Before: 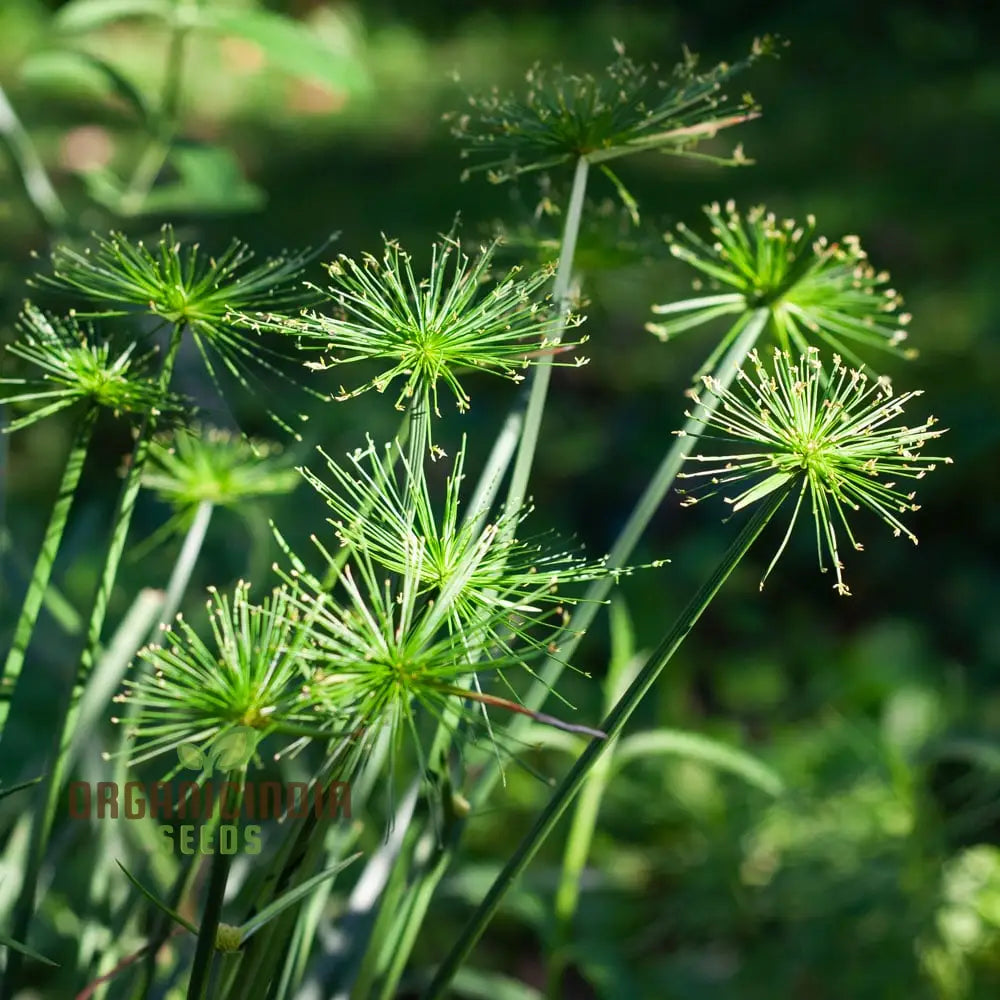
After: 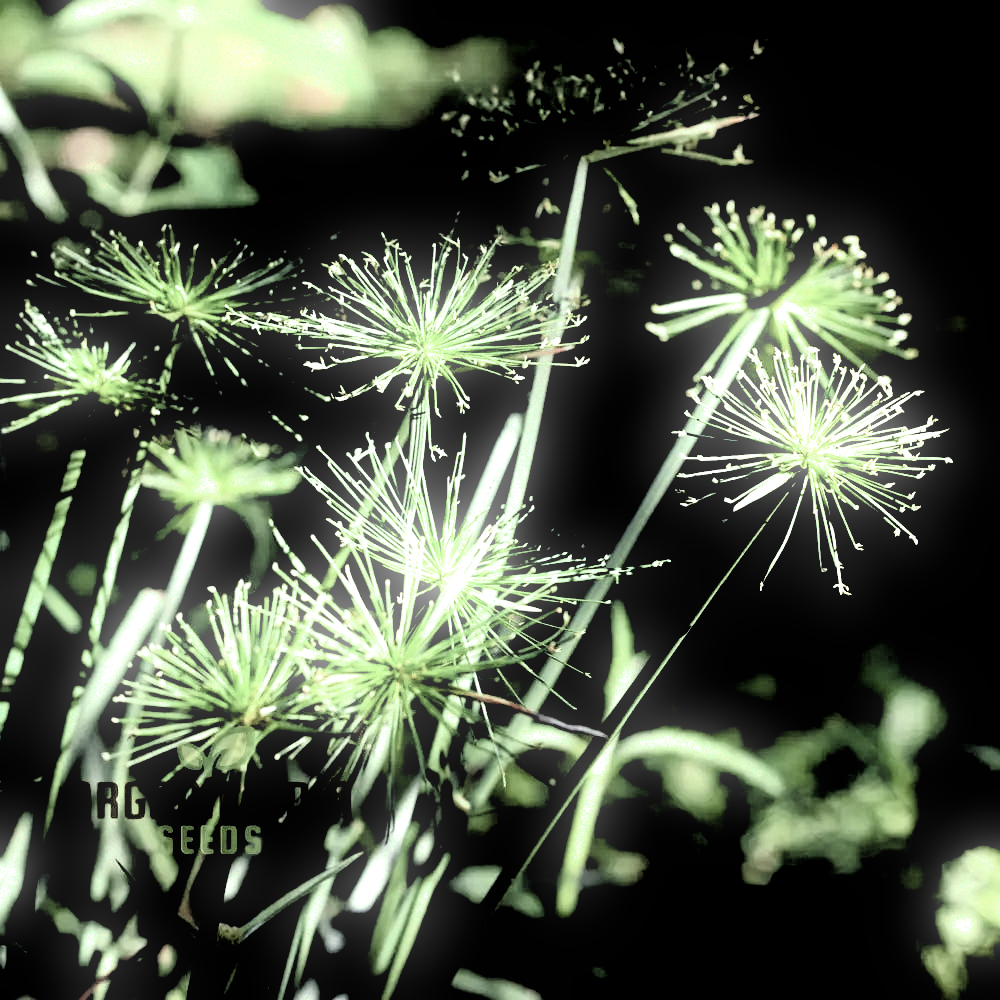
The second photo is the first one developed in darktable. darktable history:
contrast brightness saturation: contrast 0.1, saturation -0.36
bloom: size 5%, threshold 95%, strength 15%
filmic rgb: black relative exposure -1 EV, white relative exposure 2.05 EV, hardness 1.52, contrast 2.25, enable highlight reconstruction true
